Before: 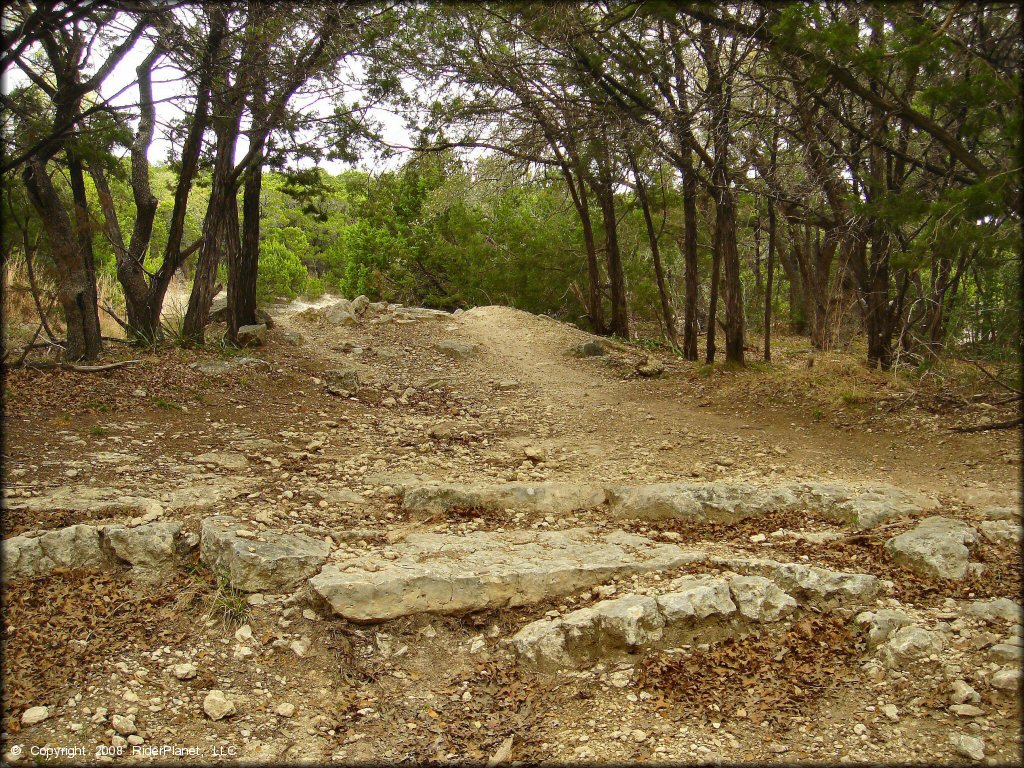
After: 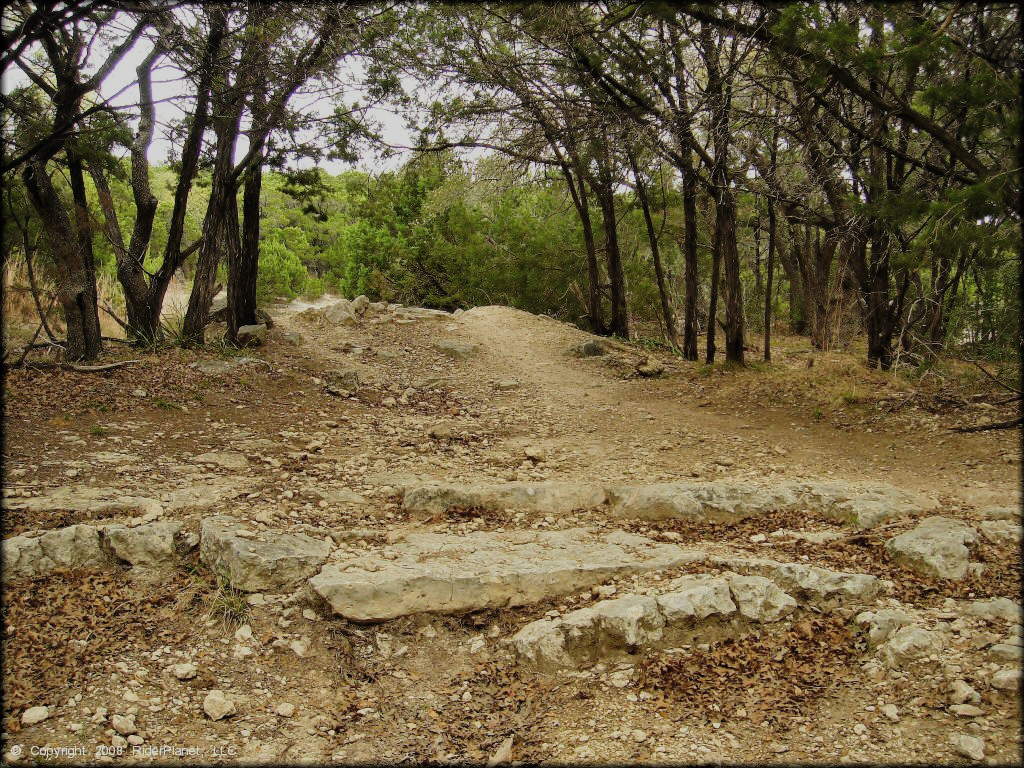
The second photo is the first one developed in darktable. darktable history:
filmic rgb: black relative exposure -7.65 EV, white relative exposure 4.56 EV, hardness 3.61, color science v4 (2020)
